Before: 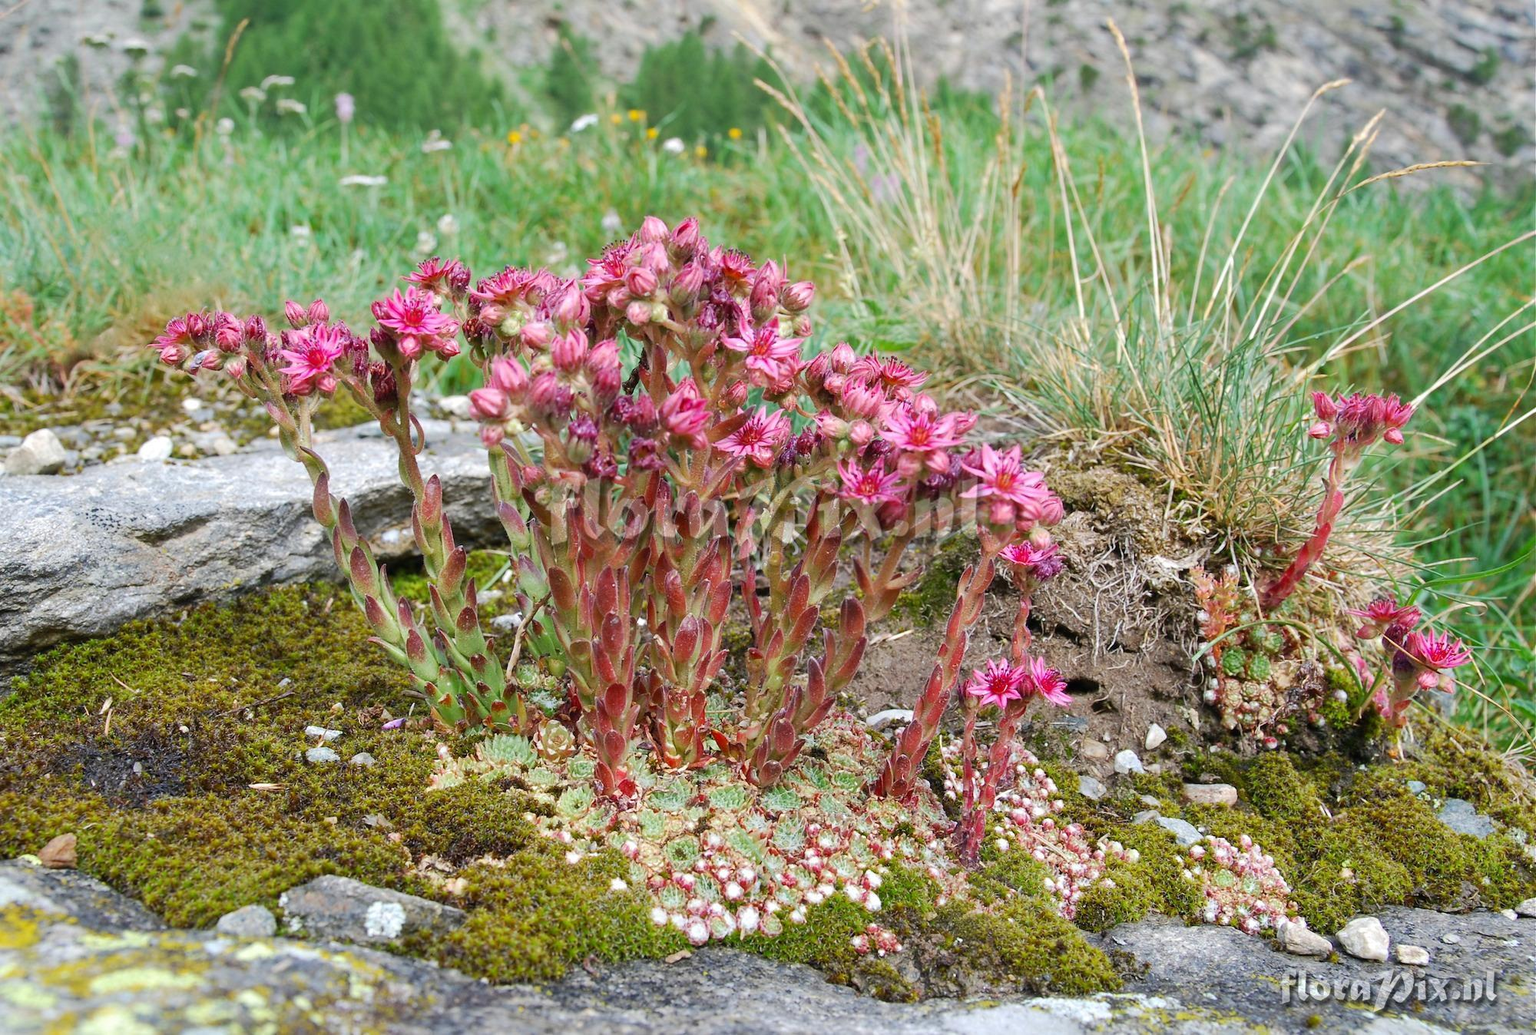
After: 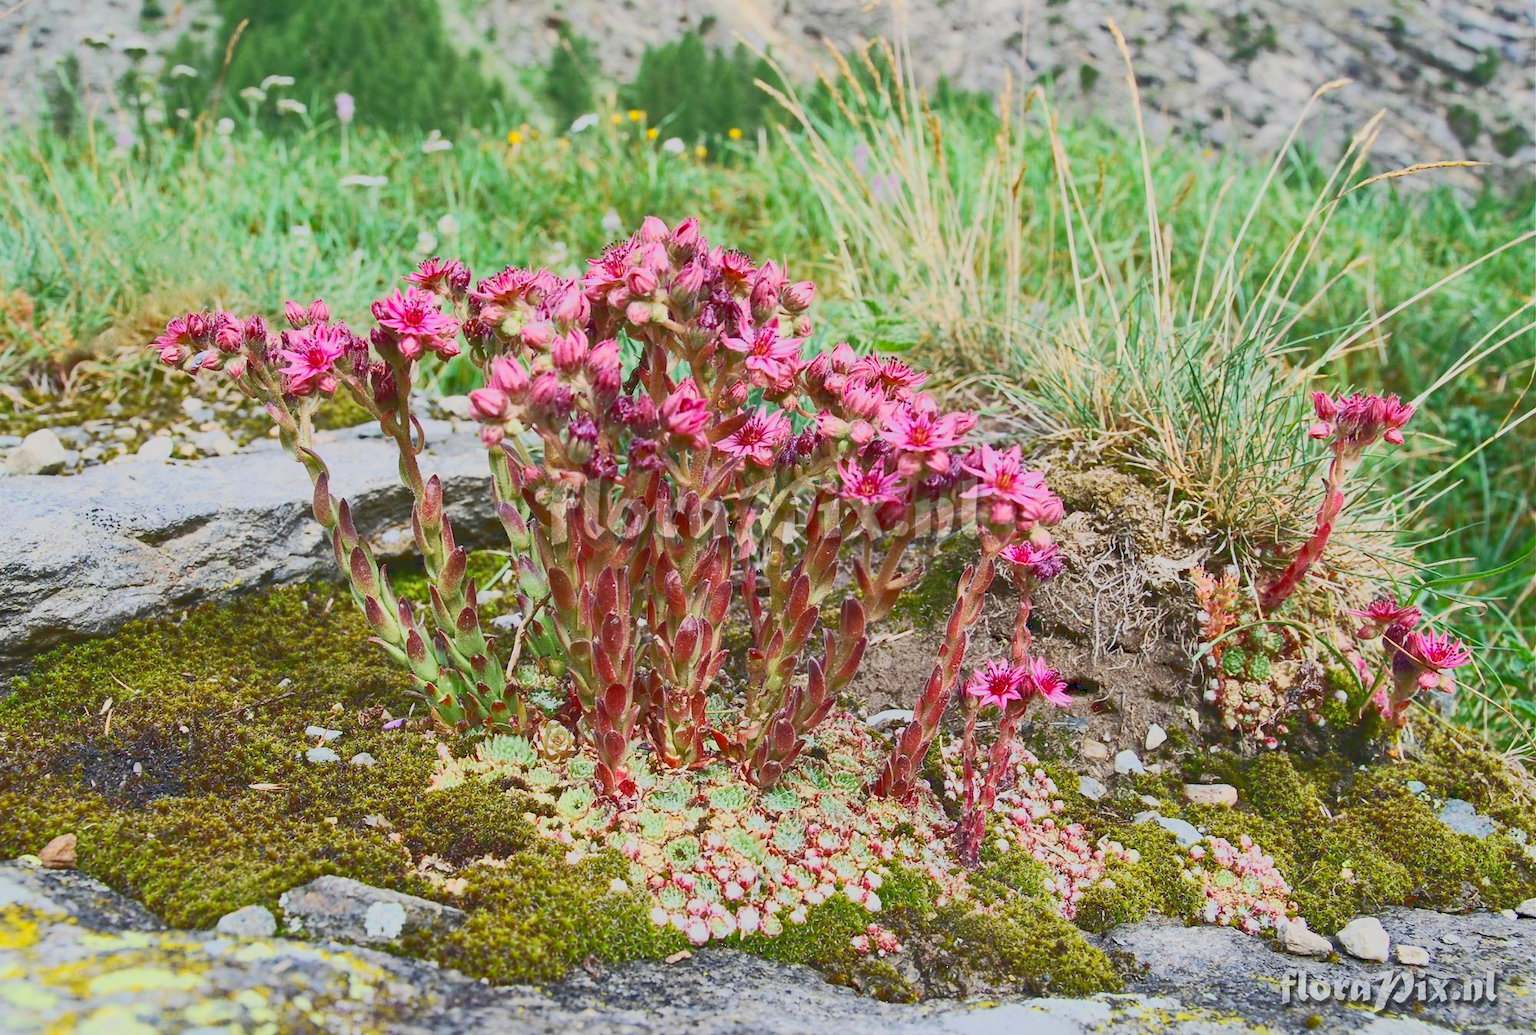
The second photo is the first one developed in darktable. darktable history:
tone curve: curves: ch0 [(0, 0.148) (0.191, 0.225) (0.39, 0.373) (0.669, 0.716) (0.847, 0.818) (1, 0.839)]
haze removal: compatibility mode true, adaptive false
